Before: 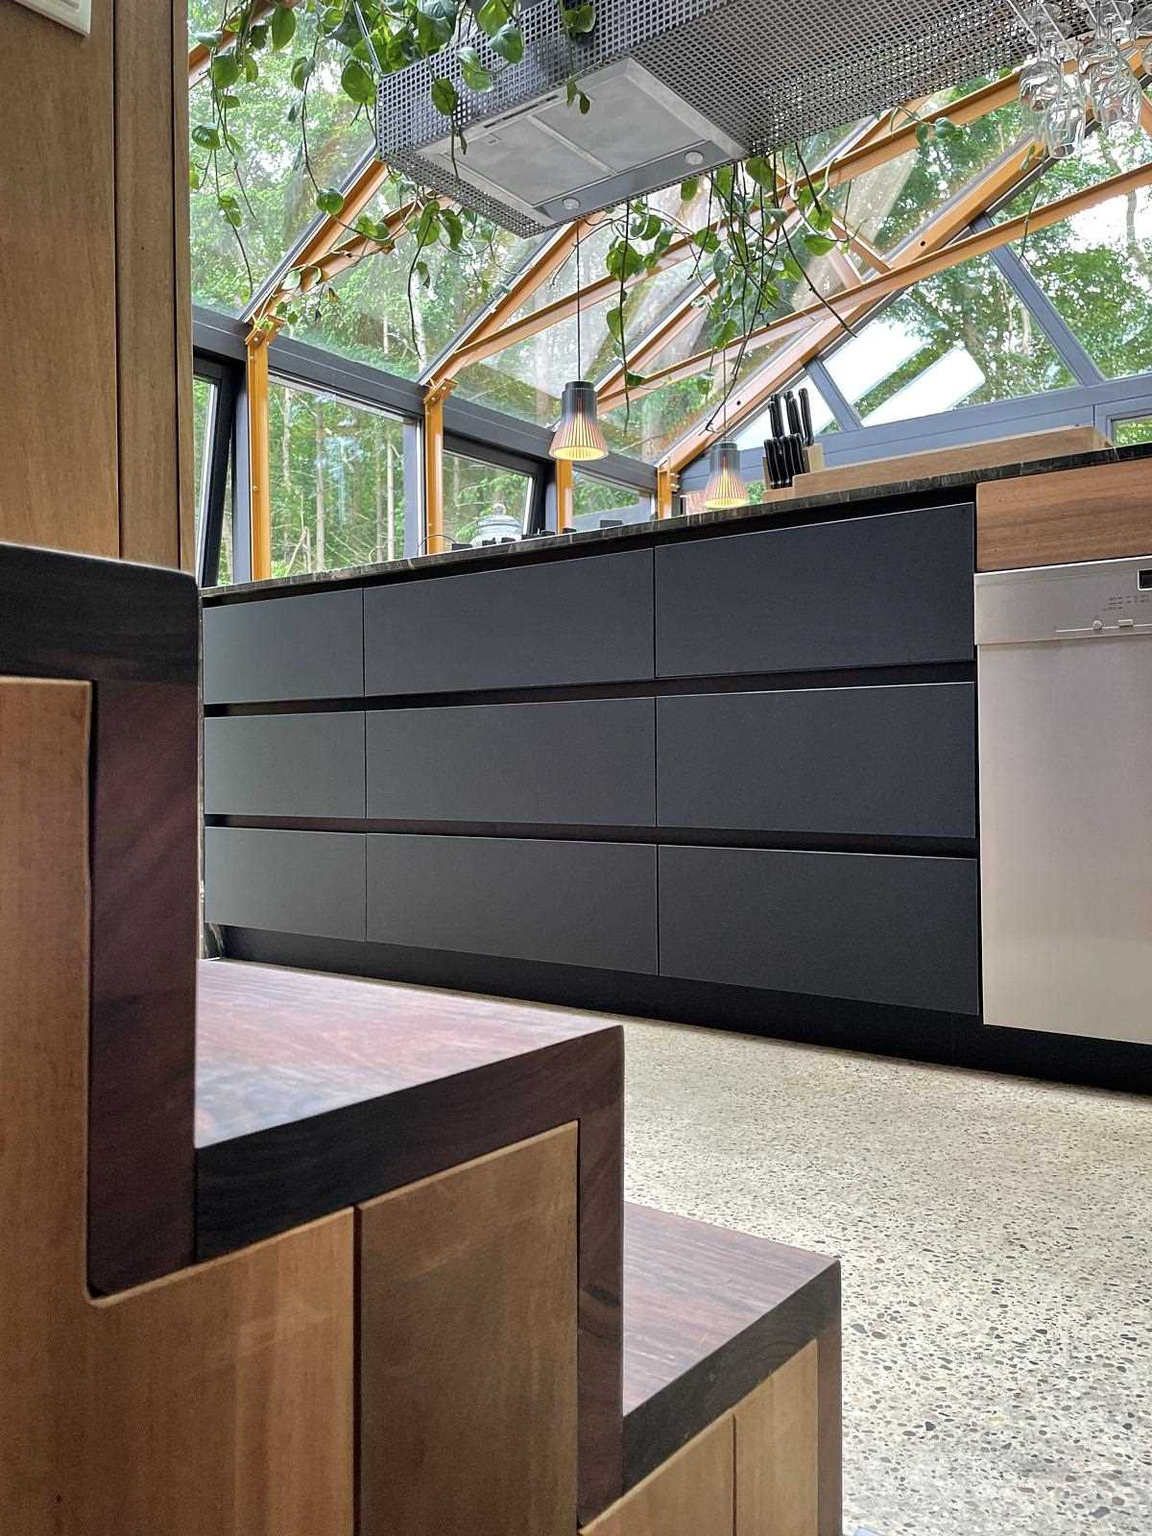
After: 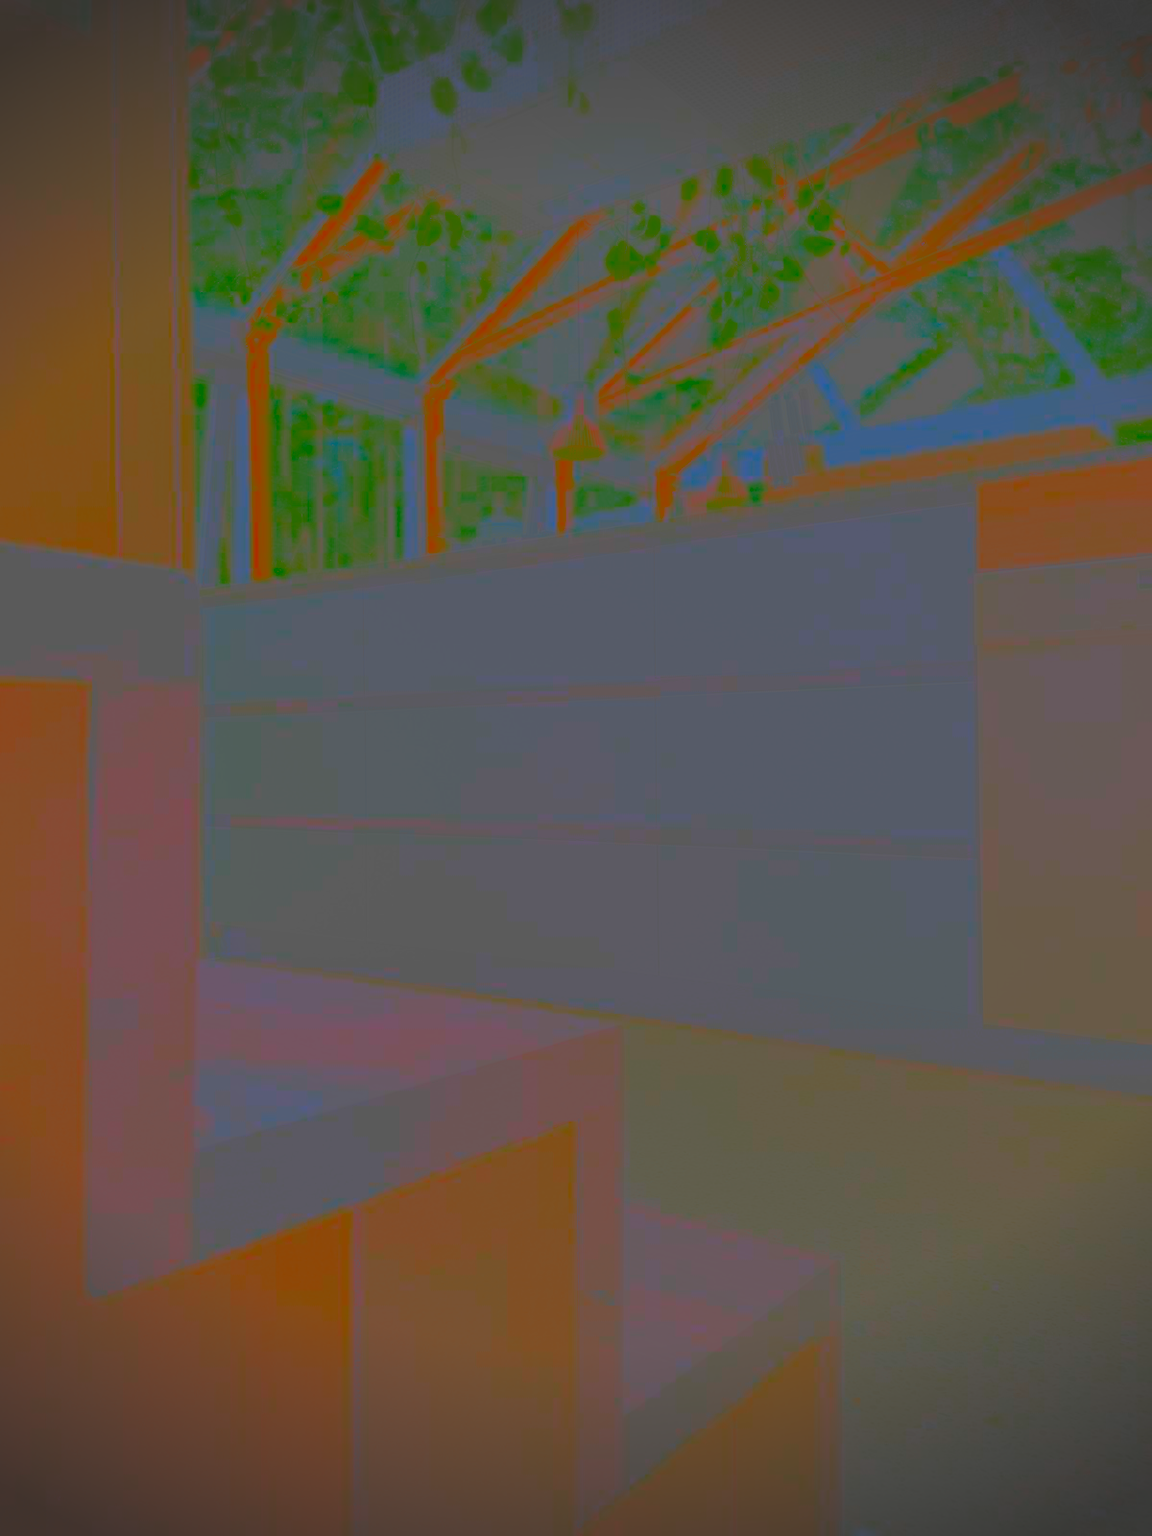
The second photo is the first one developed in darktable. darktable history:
contrast brightness saturation: contrast -0.98, brightness -0.178, saturation 0.736
vignetting: fall-off start 89.41%, fall-off radius 44.06%, brightness -0.611, saturation -0.676, width/height ratio 1.153
tone equalizer: edges refinement/feathering 500, mask exposure compensation -1.57 EV, preserve details no
